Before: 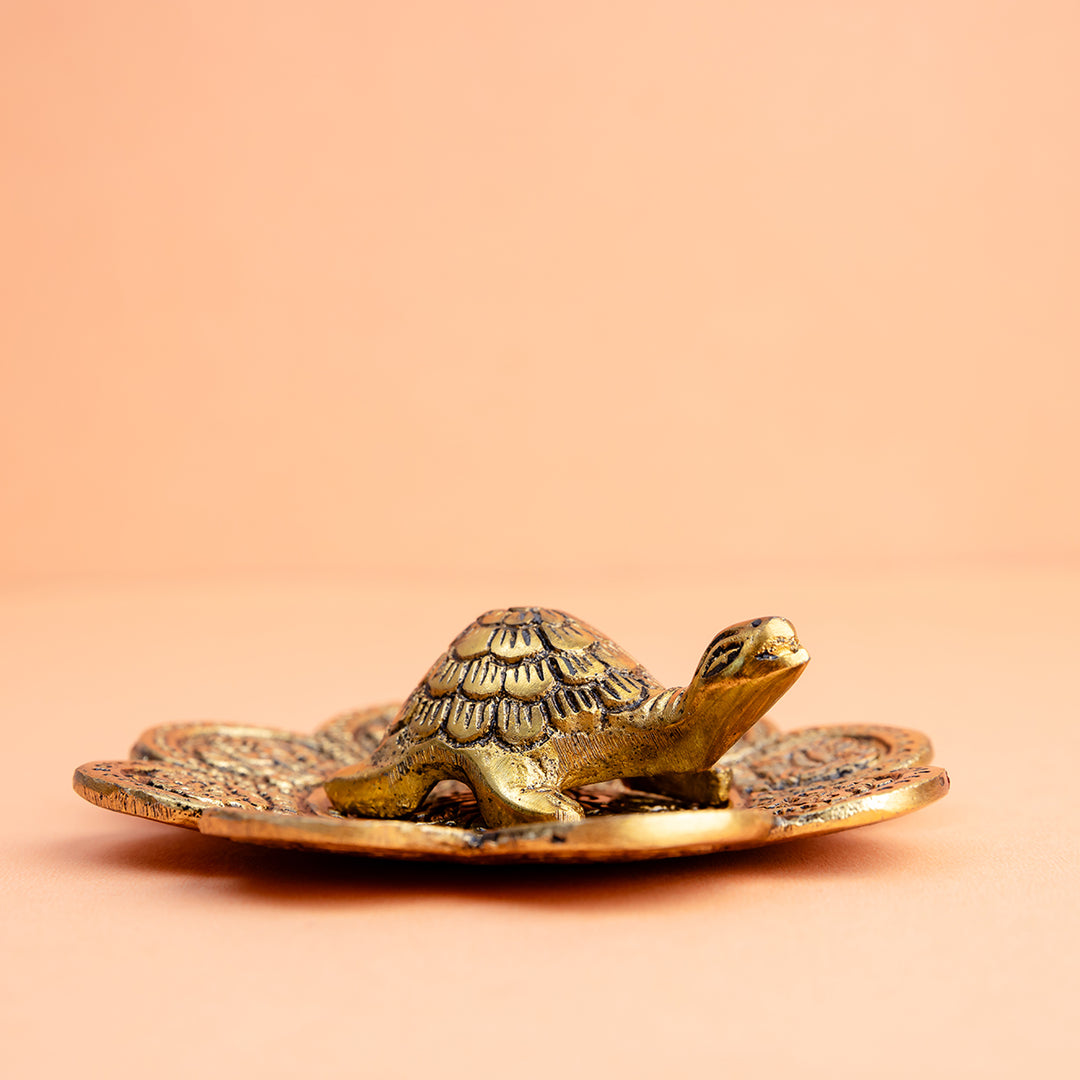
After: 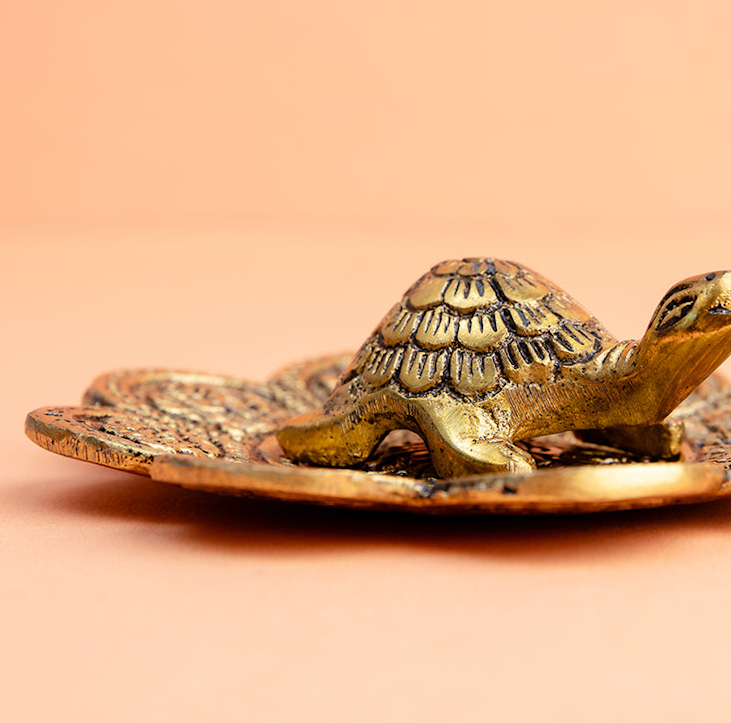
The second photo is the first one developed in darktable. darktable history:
crop and rotate: angle -0.752°, left 3.569%, top 32.175%, right 27.854%
